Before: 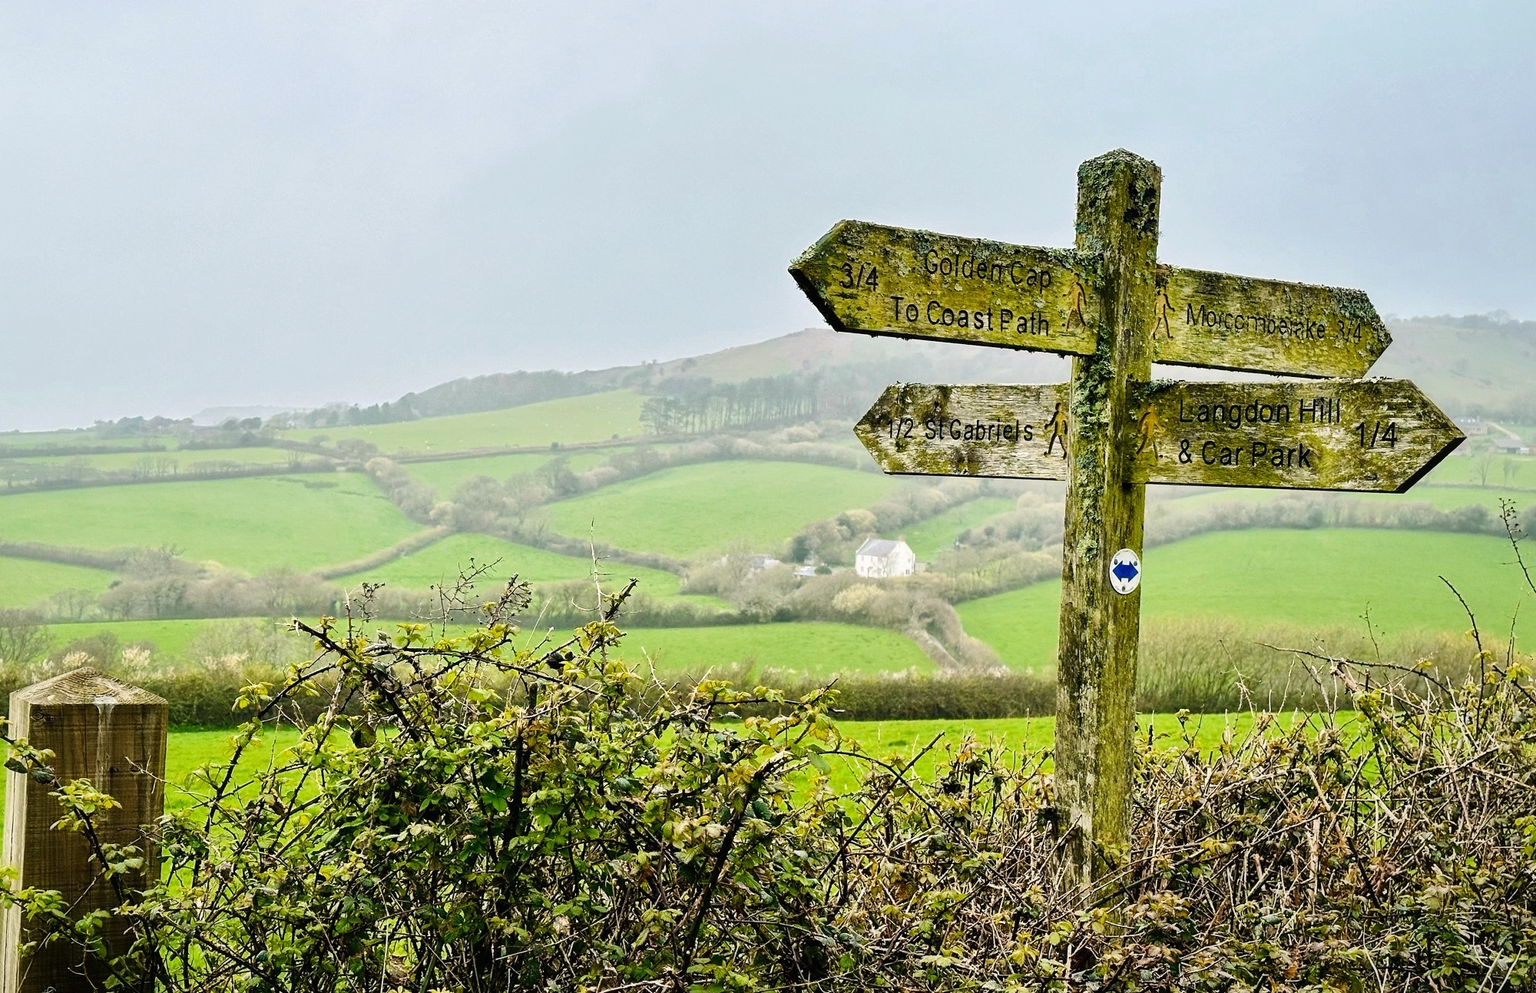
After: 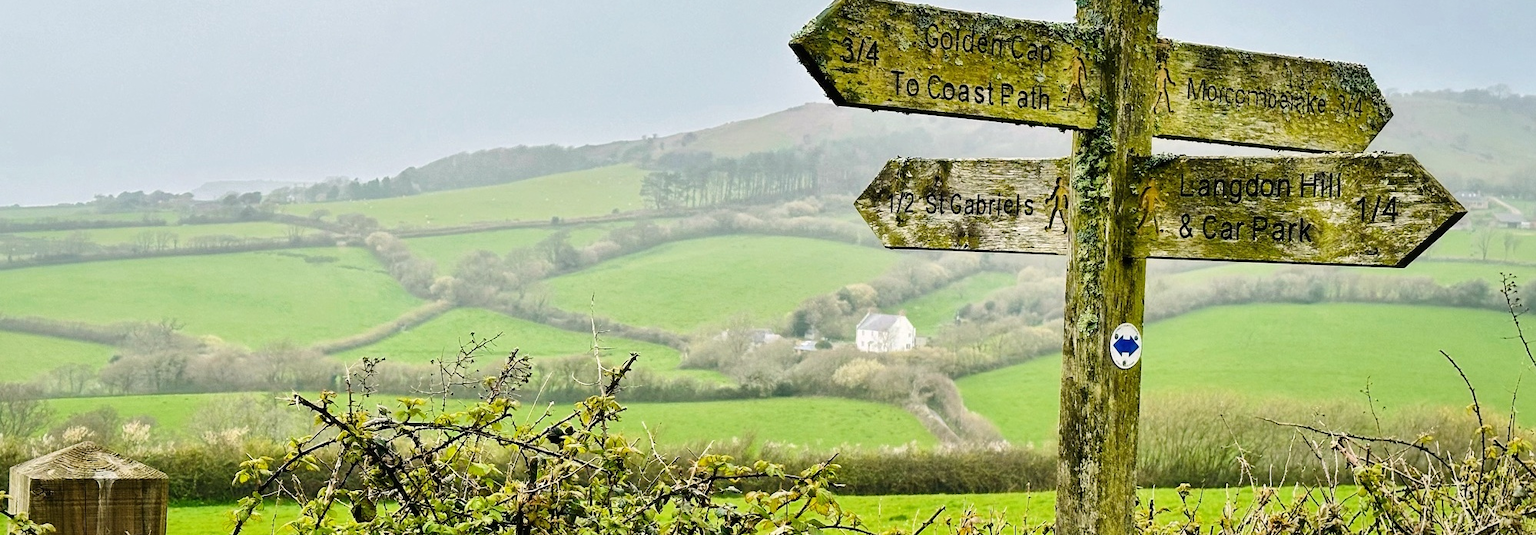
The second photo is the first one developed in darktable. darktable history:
crop and rotate: top 22.741%, bottom 23.335%
